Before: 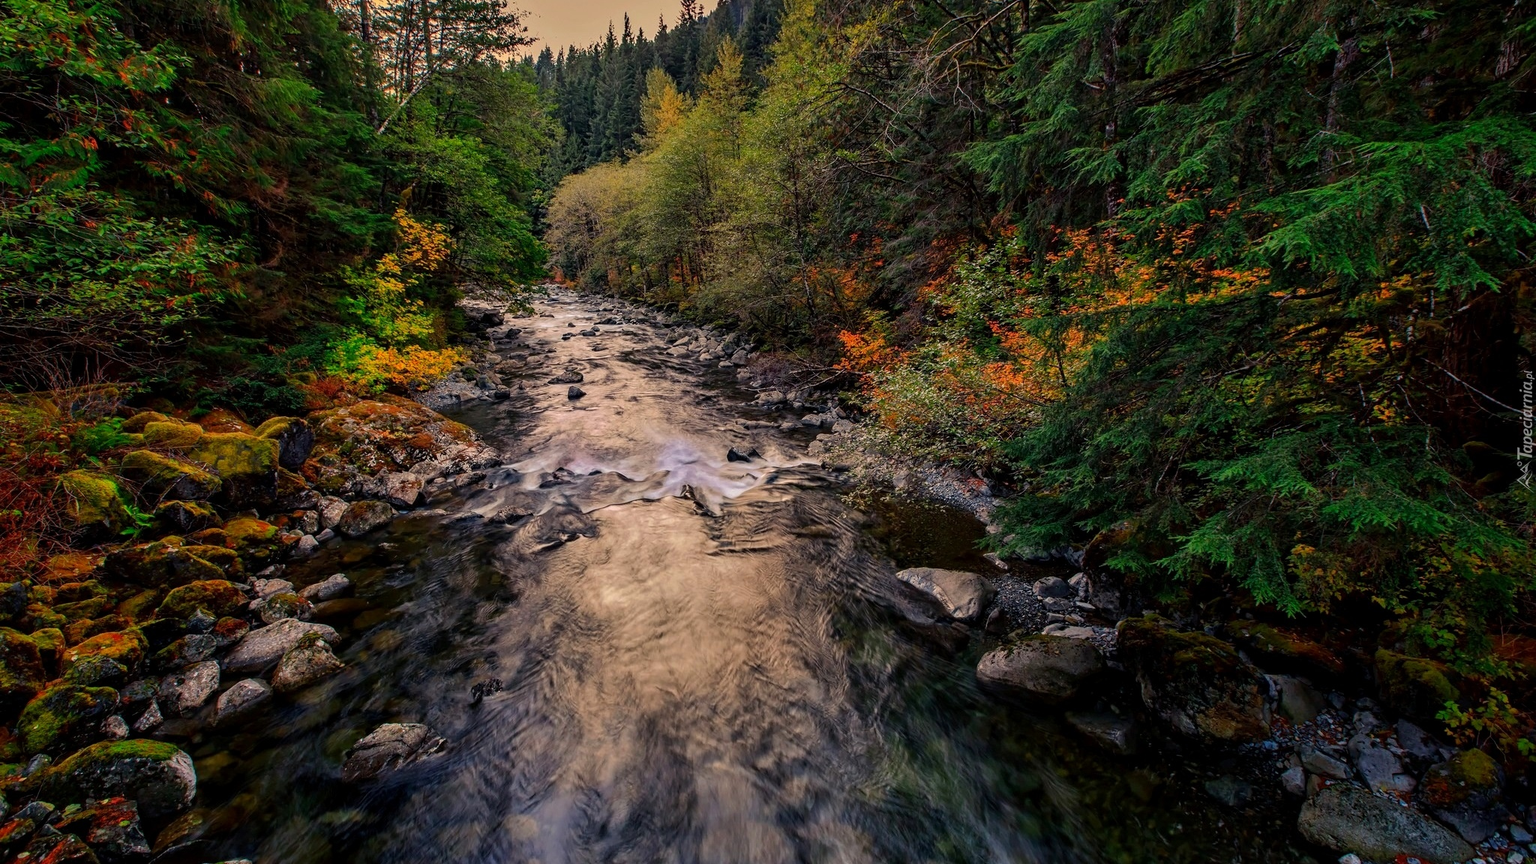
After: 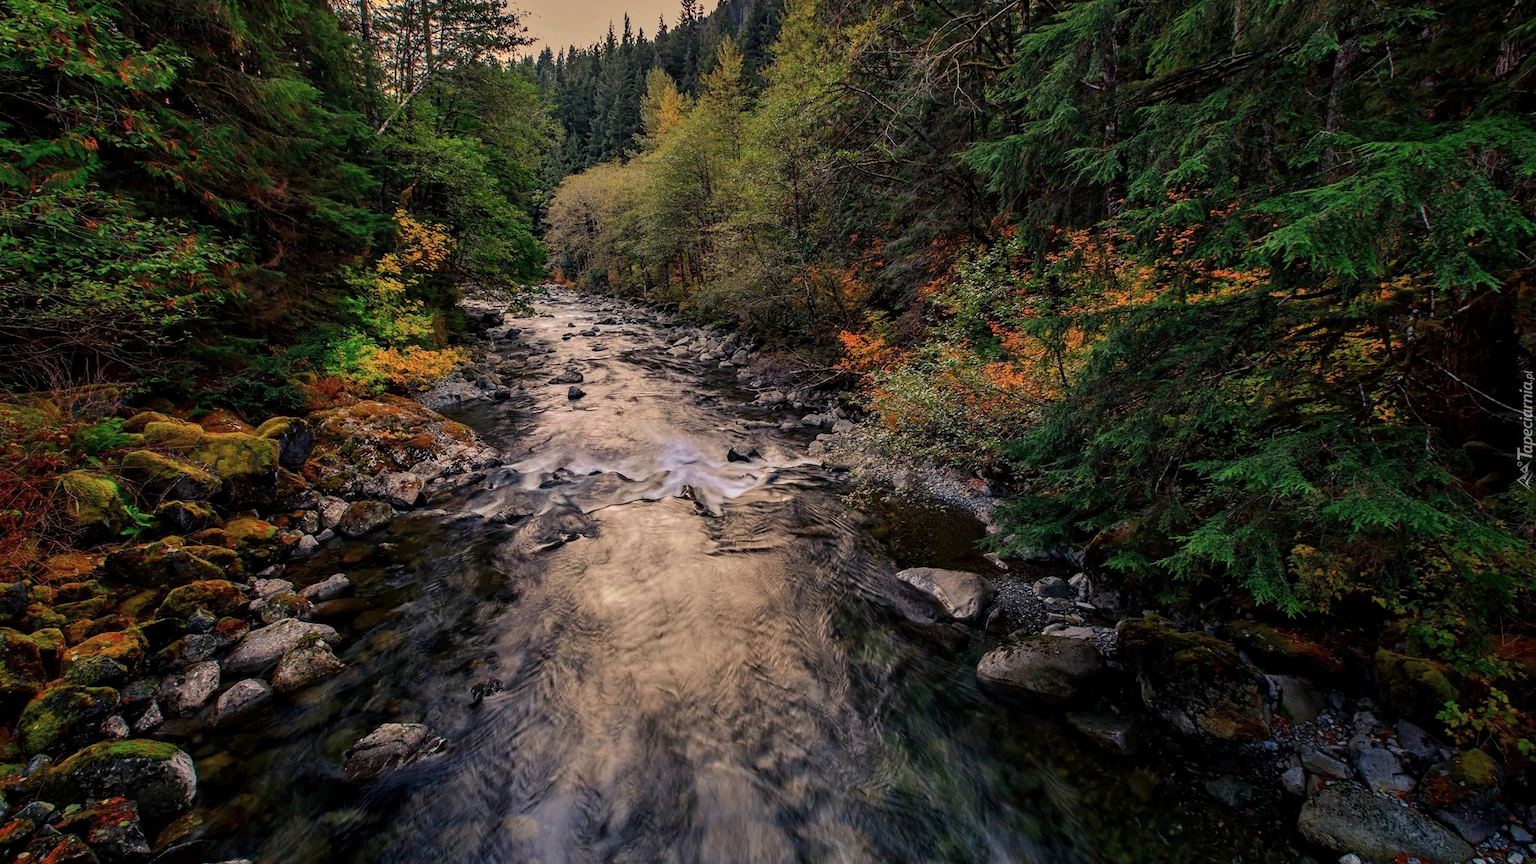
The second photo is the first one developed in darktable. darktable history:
color correction: highlights b* -0.051, saturation 0.846
